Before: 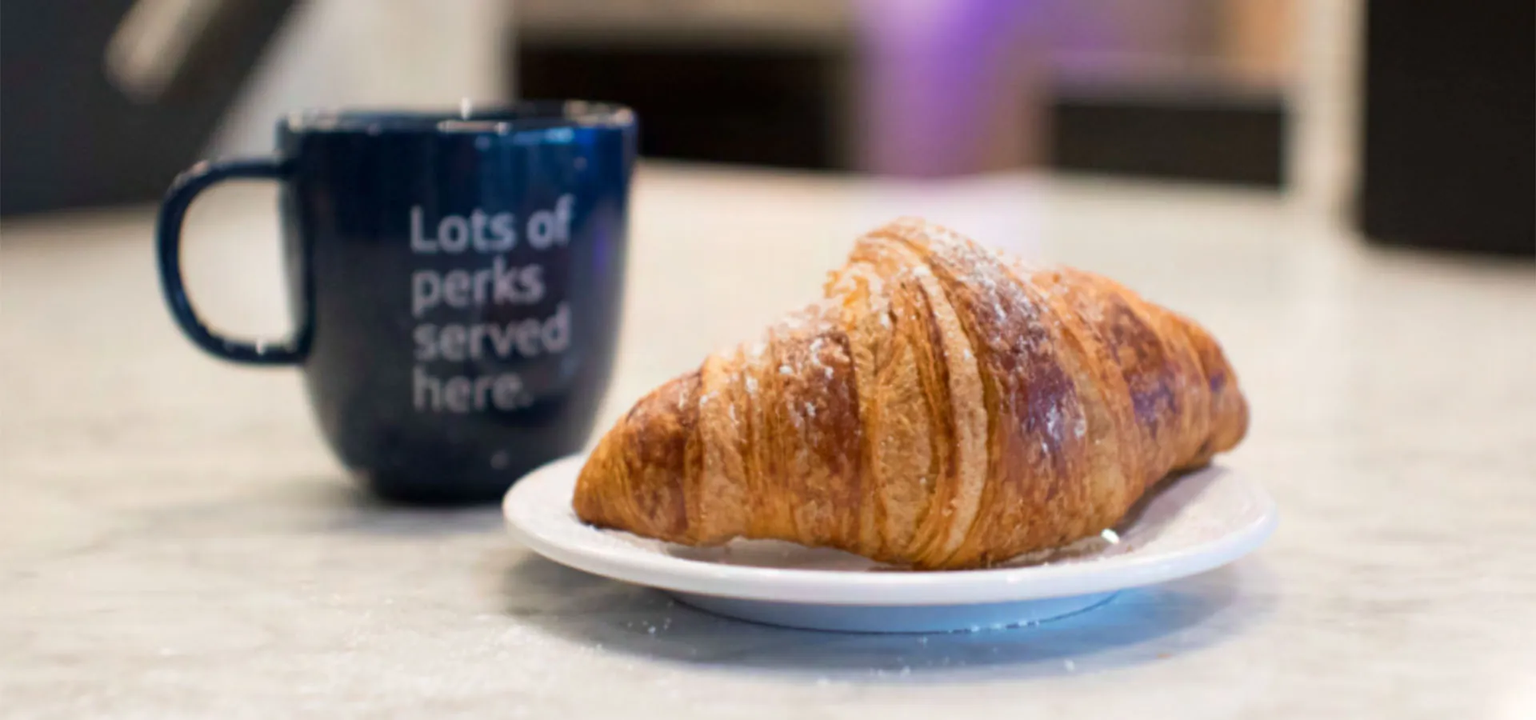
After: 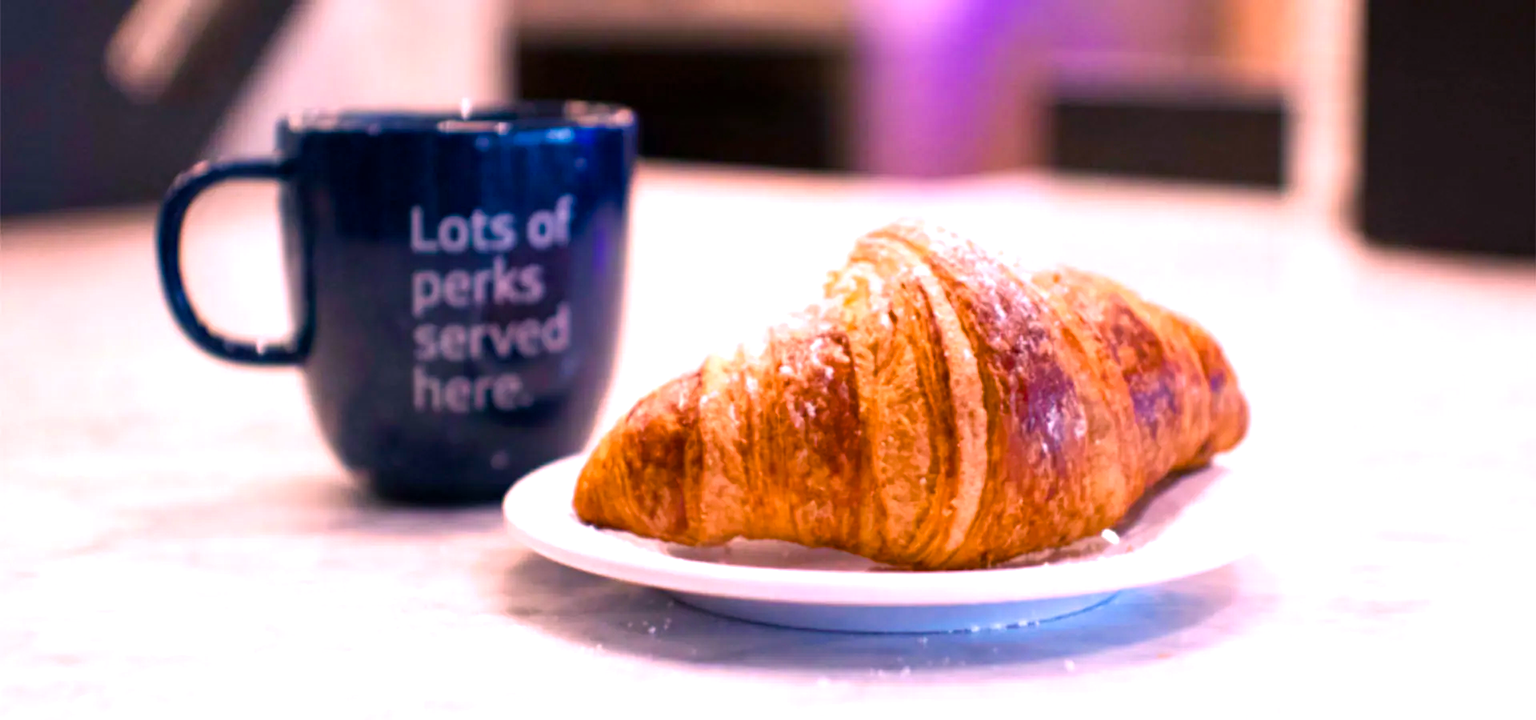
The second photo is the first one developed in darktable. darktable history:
white balance: red 1.188, blue 1.11
color balance rgb: shadows lift › chroma 4.21%, shadows lift › hue 252.22°, highlights gain › chroma 1.36%, highlights gain › hue 50.24°, perceptual saturation grading › mid-tones 6.33%, perceptual saturation grading › shadows 72.44%, perceptual brilliance grading › highlights 11.59%, contrast 5.05%
